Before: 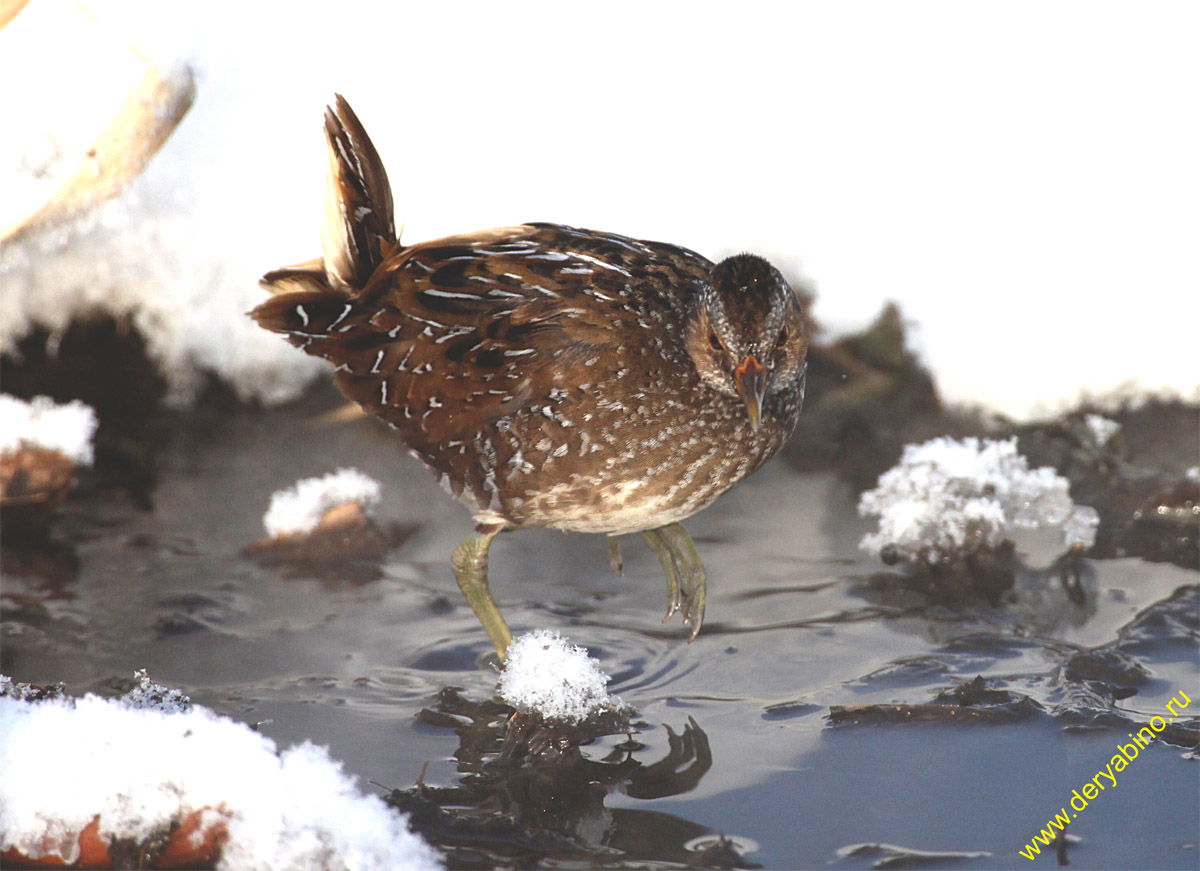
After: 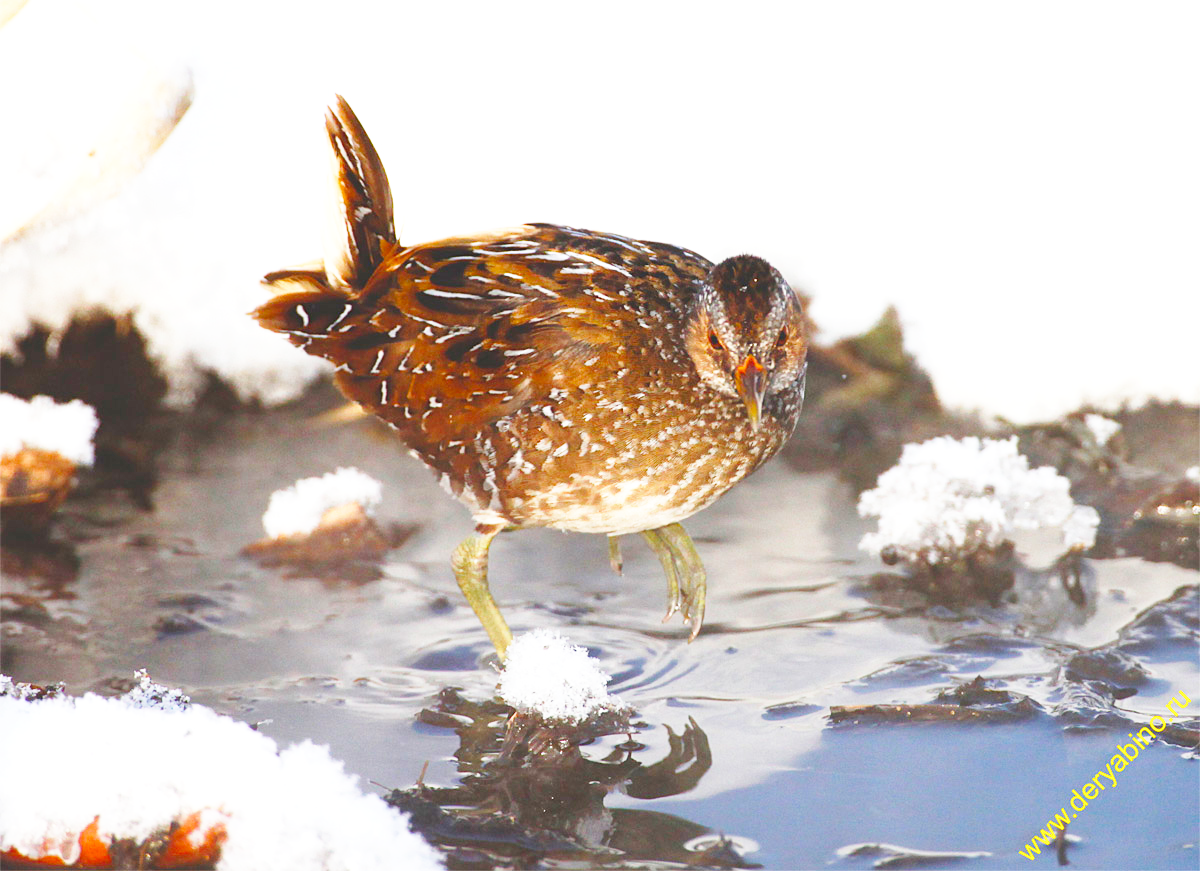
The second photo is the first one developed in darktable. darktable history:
tone equalizer: on, module defaults
base curve: curves: ch0 [(0, 0) (0.018, 0.026) (0.143, 0.37) (0.33, 0.731) (0.458, 0.853) (0.735, 0.965) (0.905, 0.986) (1, 1)], preserve colors none
color balance rgb: perceptual saturation grading › global saturation 34.938%, perceptual saturation grading › highlights -25.098%, perceptual saturation grading › shadows 49.709%
